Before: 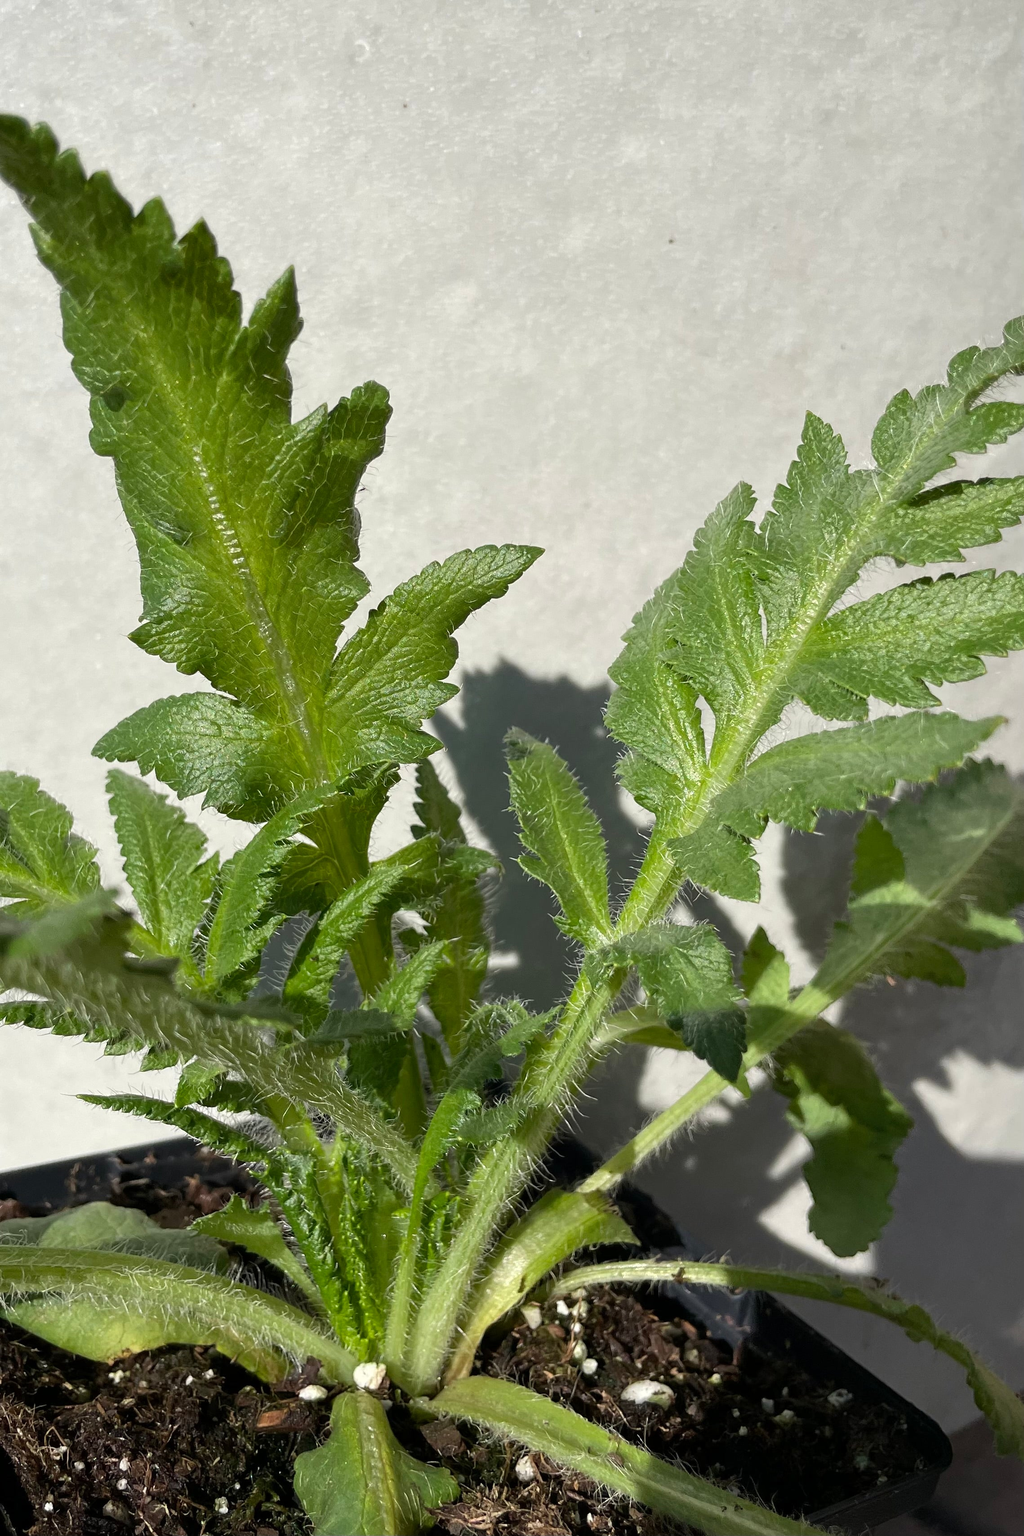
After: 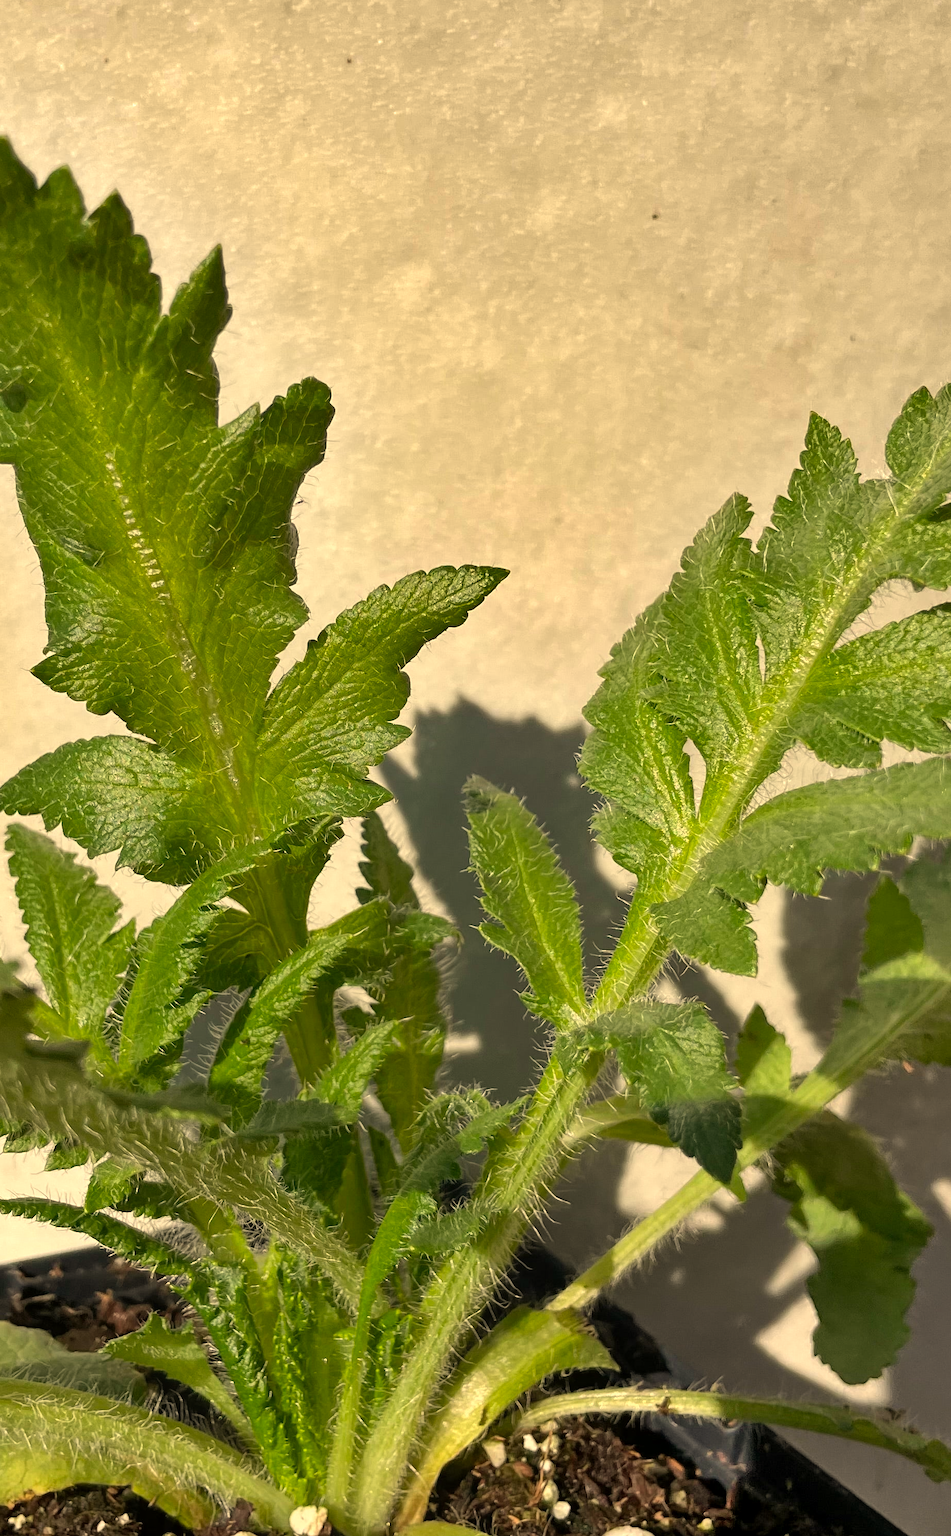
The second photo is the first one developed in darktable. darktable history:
exposure: black level correction 0.001, exposure 0.14 EV, compensate highlight preservation false
crop: left 9.929%, top 3.475%, right 9.188%, bottom 9.529%
white balance: red 1.123, blue 0.83
shadows and highlights: soften with gaussian
local contrast: highlights 100%, shadows 100%, detail 120%, midtone range 0.2
vibrance: vibrance 67%
contrast equalizer: octaves 7, y [[0.6 ×6], [0.55 ×6], [0 ×6], [0 ×6], [0 ×6]], mix -0.3
